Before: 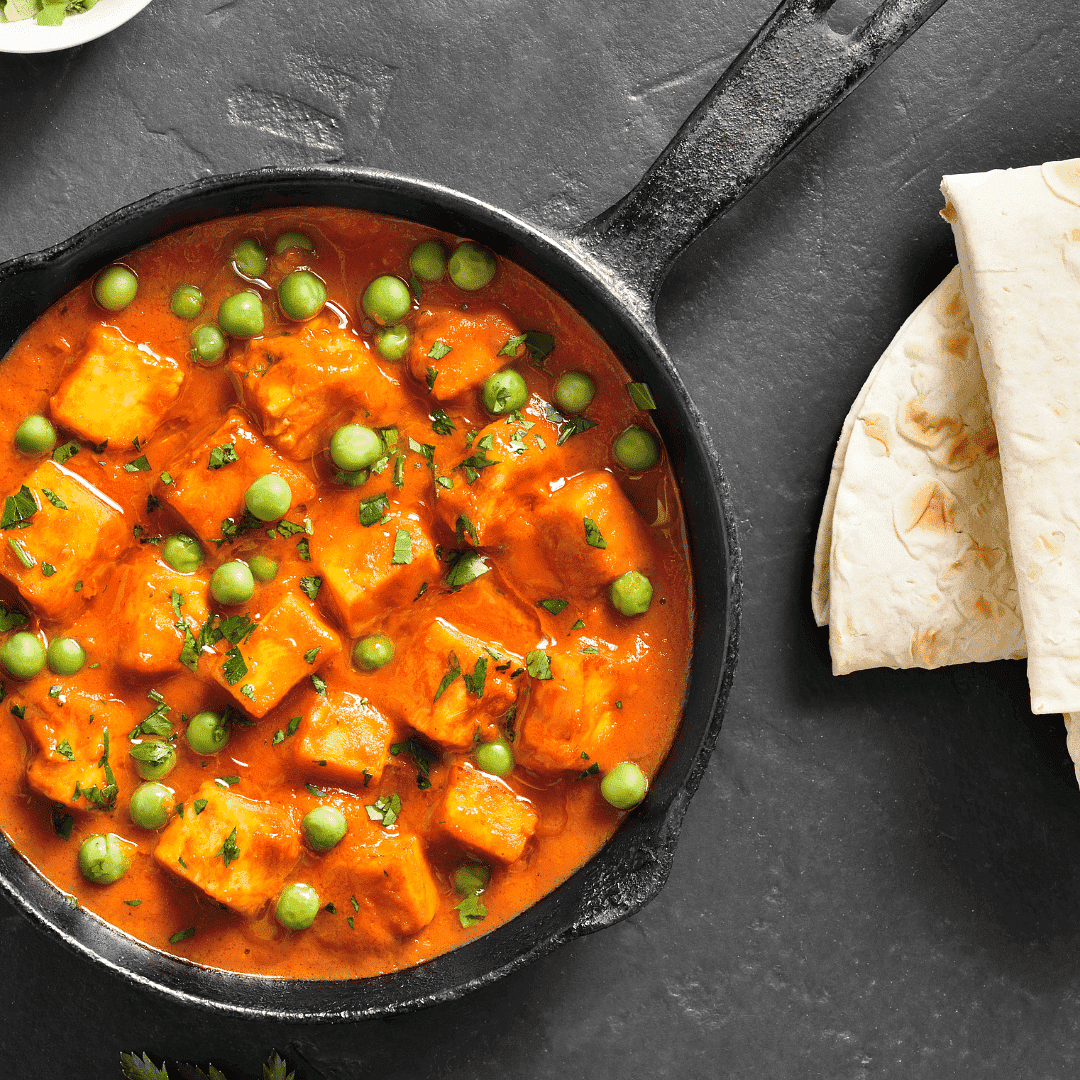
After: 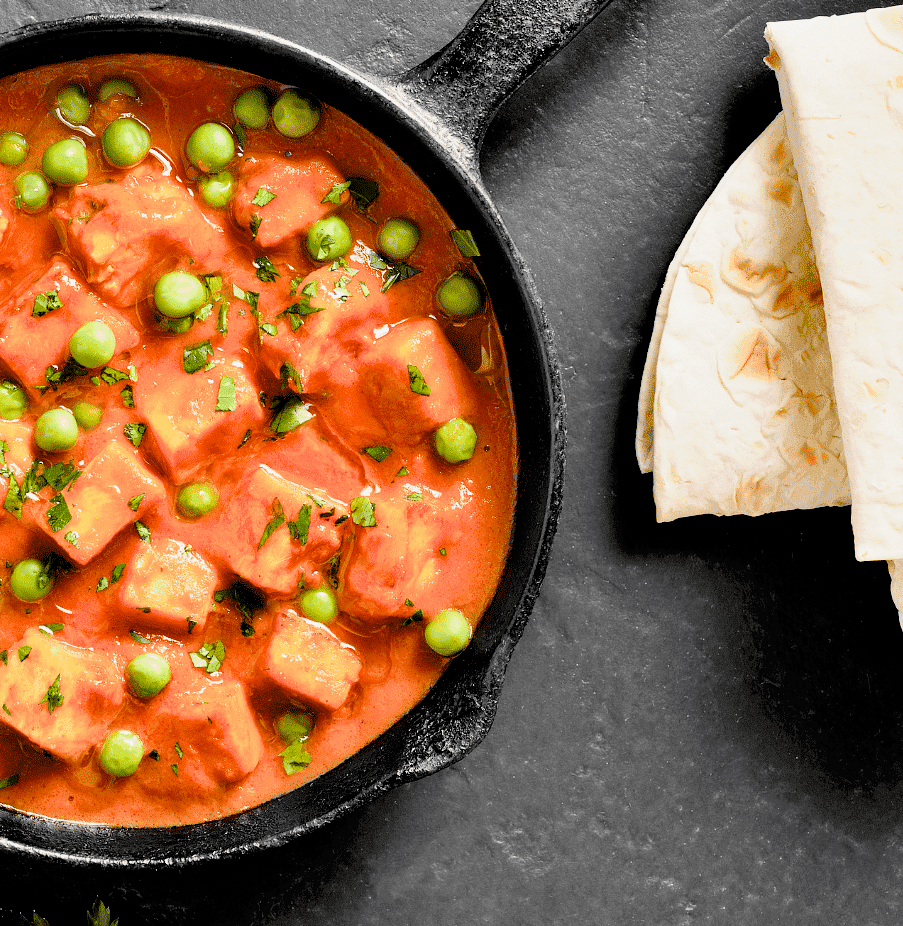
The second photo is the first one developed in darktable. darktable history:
filmic rgb: white relative exposure 3.8 EV, hardness 4.35
crop: left 16.315%, top 14.246%
exposure: black level correction 0.012, exposure 0.7 EV, compensate exposure bias true, compensate highlight preservation false
